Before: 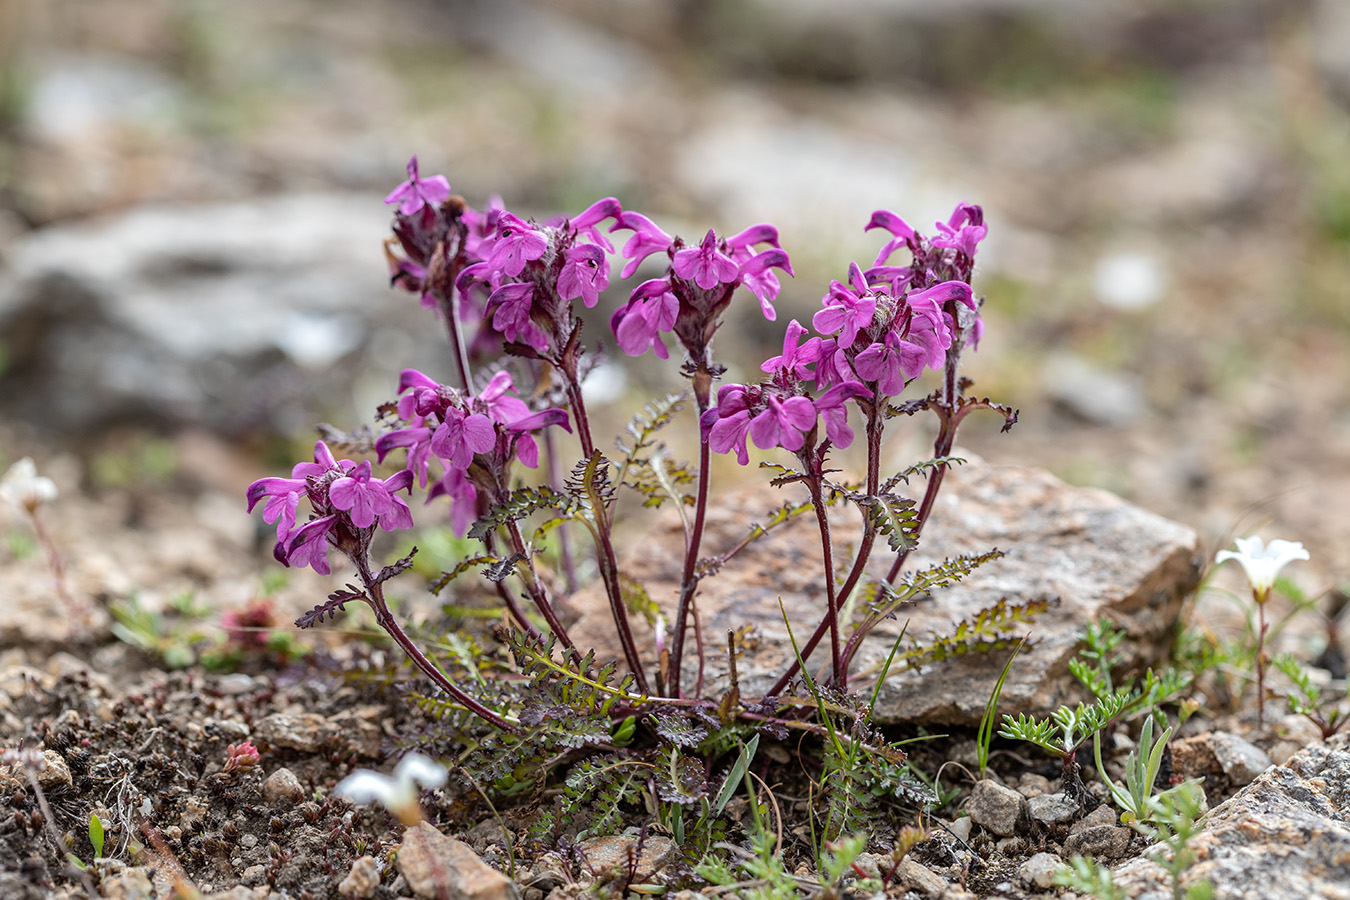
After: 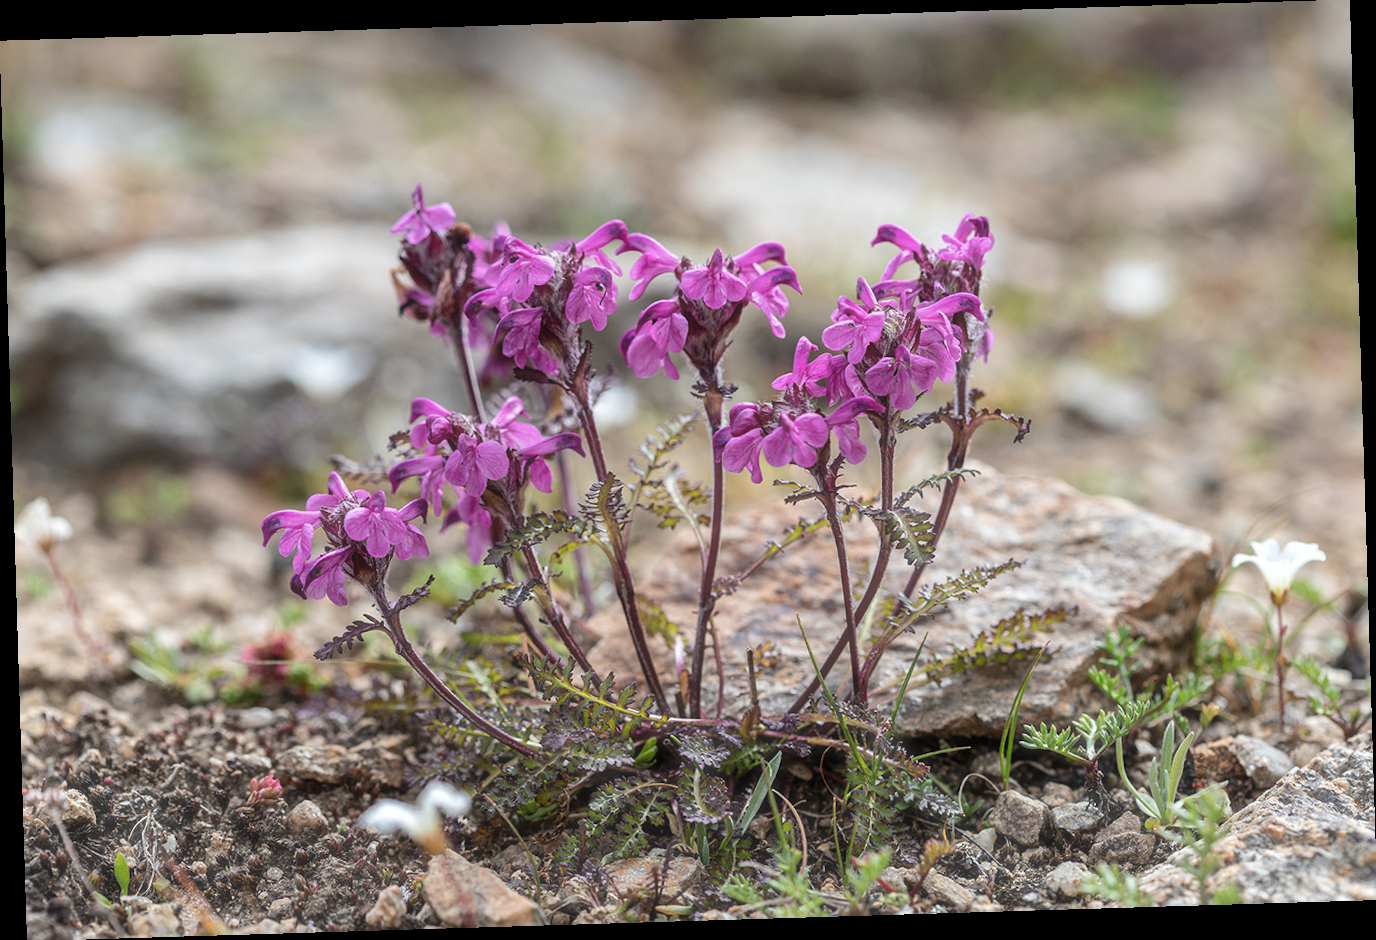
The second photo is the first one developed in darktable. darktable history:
rotate and perspective: rotation -1.75°, automatic cropping off
haze removal: strength -0.1, adaptive false
